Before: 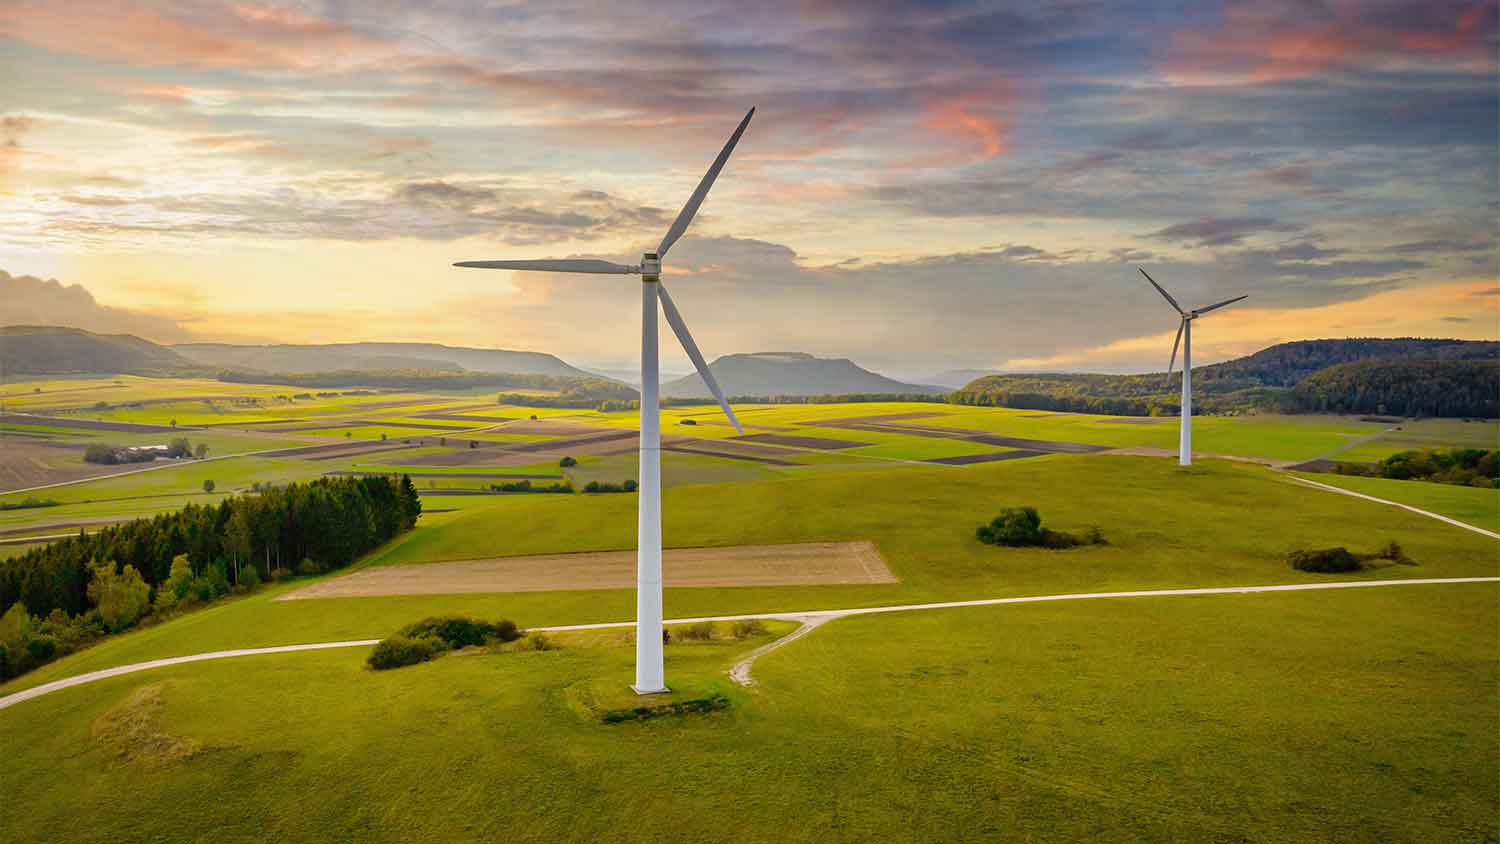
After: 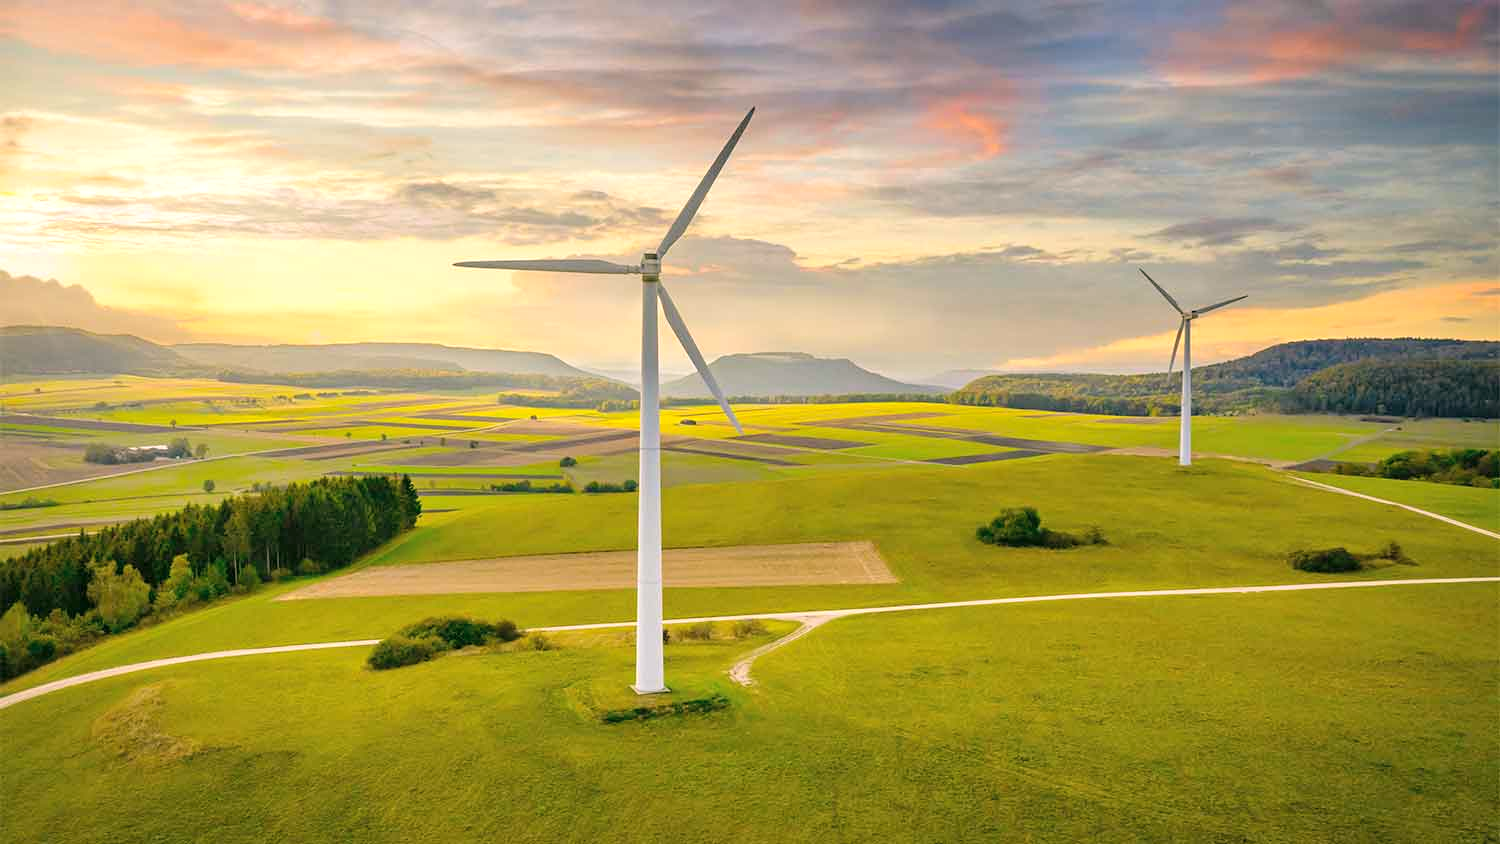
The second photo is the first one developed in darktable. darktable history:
color correction: highlights a* 4.28, highlights b* 4.95, shadows a* -7.96, shadows b* 4.61
contrast brightness saturation: brightness 0.124
exposure: exposure 0.298 EV, compensate highlight preservation false
